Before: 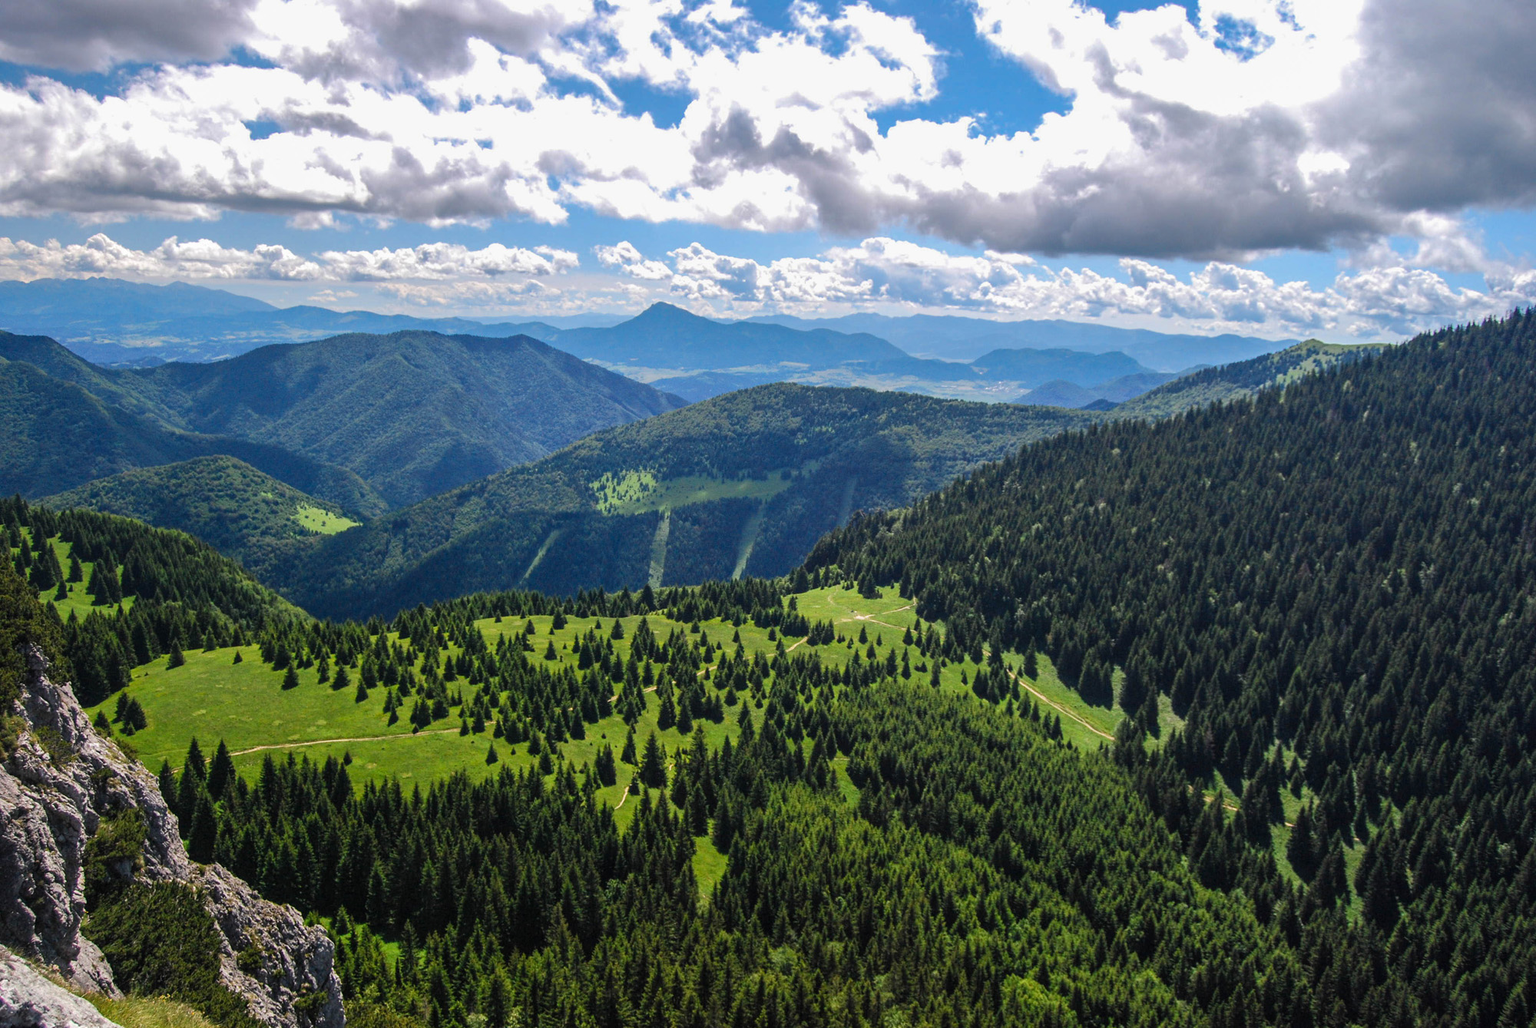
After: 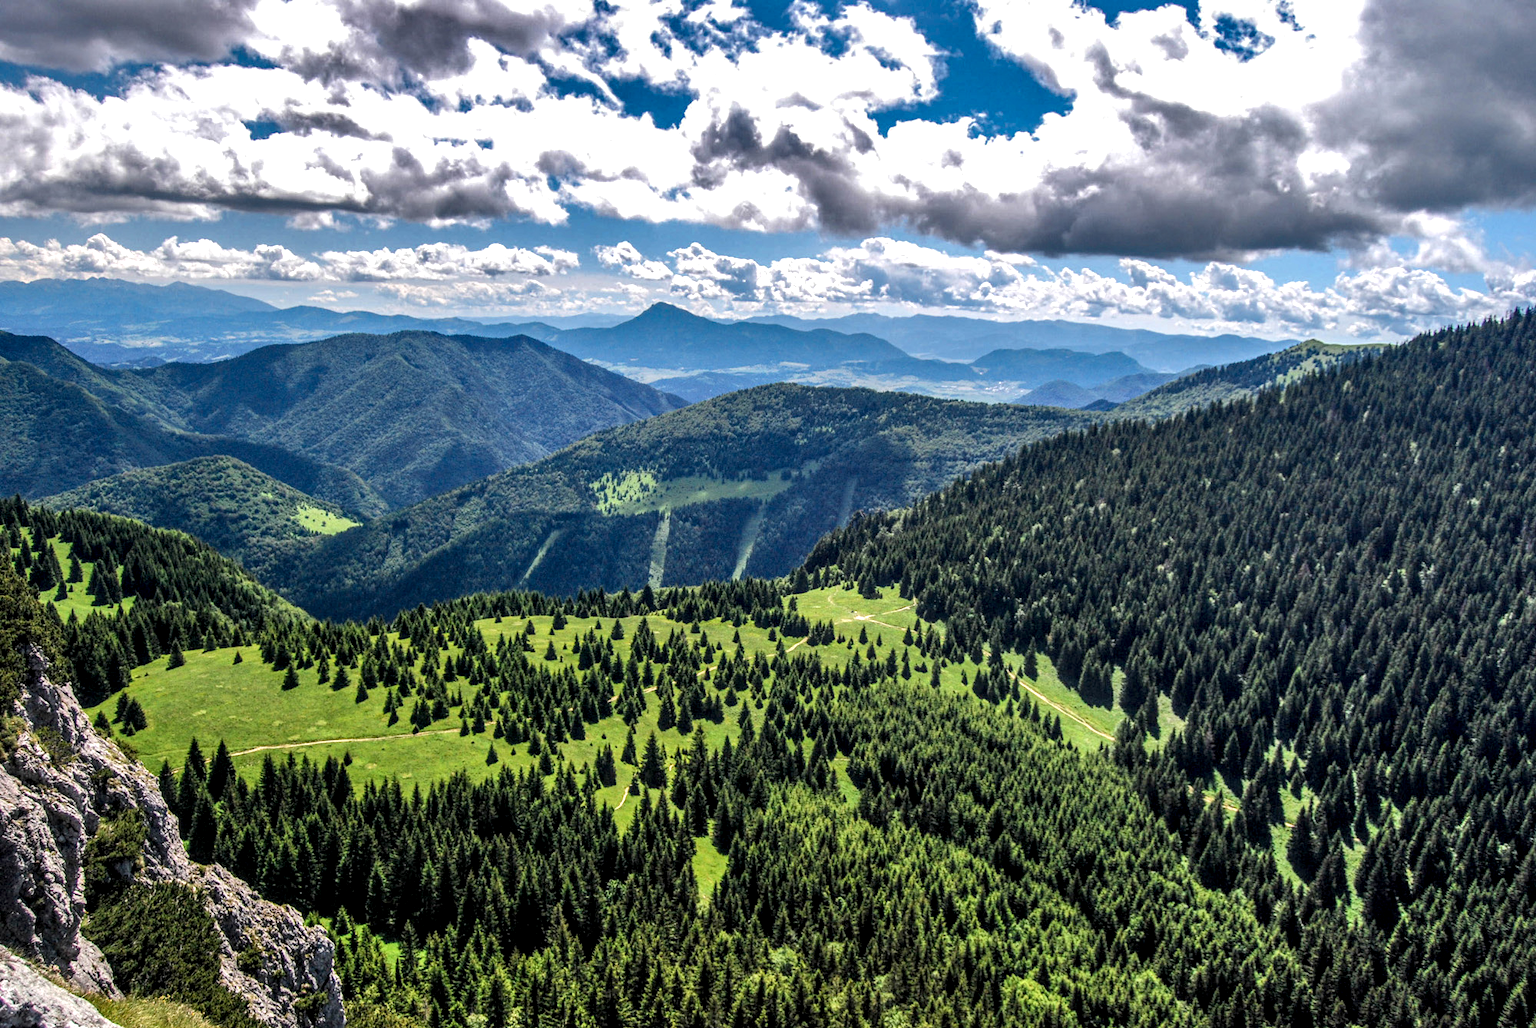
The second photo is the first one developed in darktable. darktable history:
shadows and highlights: soften with gaussian
local contrast: highlights 60%, shadows 60%, detail 160%
